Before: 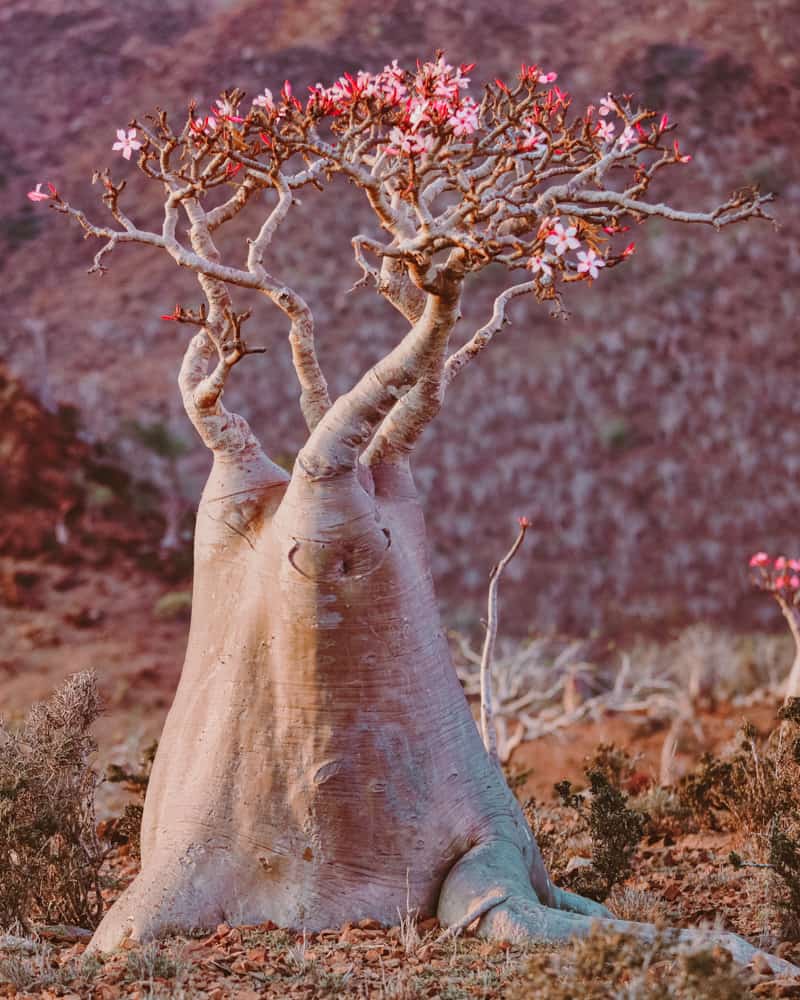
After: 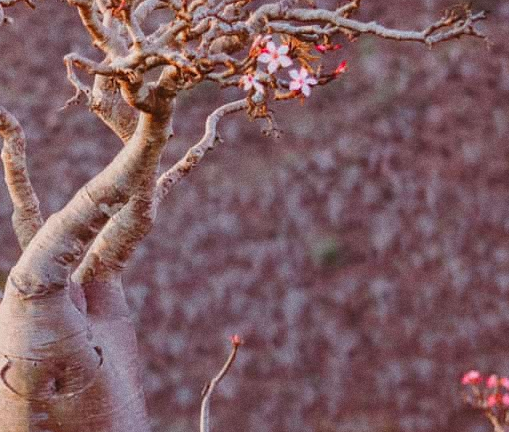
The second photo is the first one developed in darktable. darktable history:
crop: left 36.005%, top 18.293%, right 0.31%, bottom 38.444%
grain: on, module defaults
